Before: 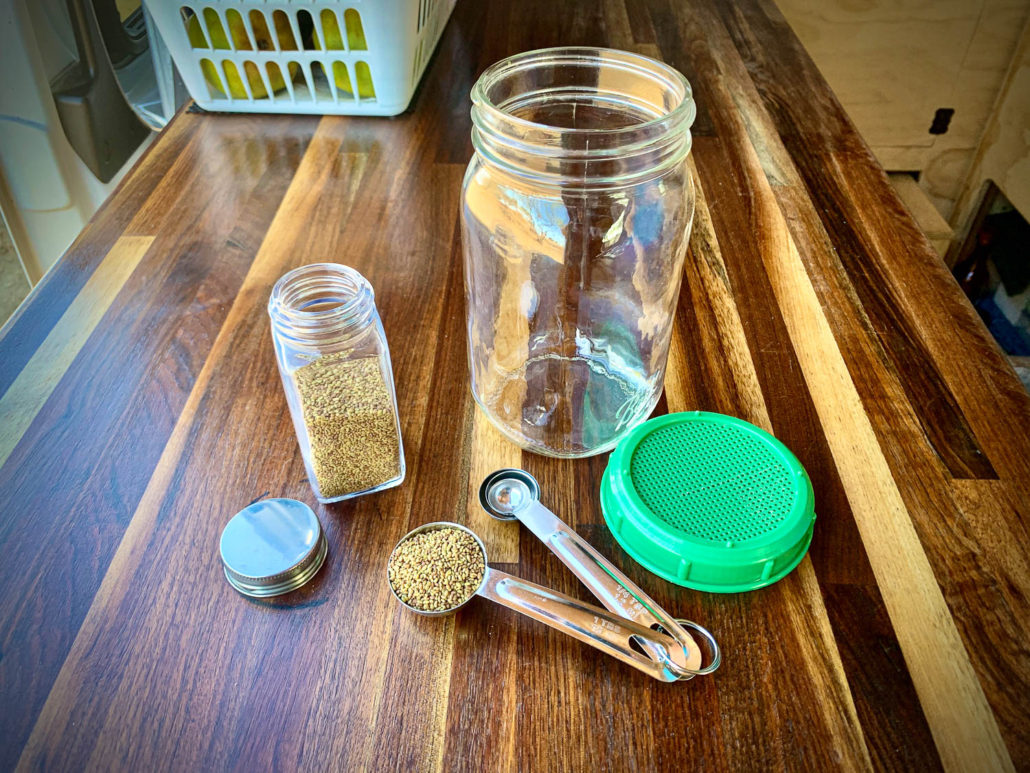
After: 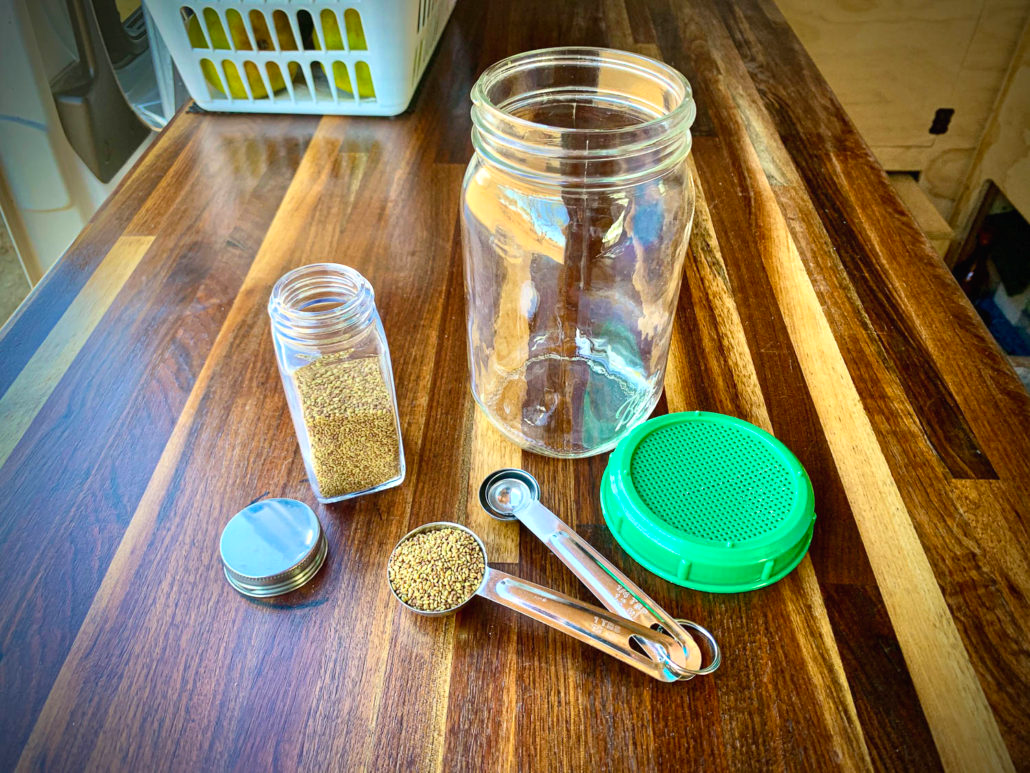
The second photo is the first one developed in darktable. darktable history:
color balance rgb: perceptual saturation grading › global saturation 10%, global vibrance 10%
local contrast: mode bilateral grid, contrast 100, coarseness 100, detail 91%, midtone range 0.2
exposure: exposure 0.127 EV, compensate highlight preservation false
